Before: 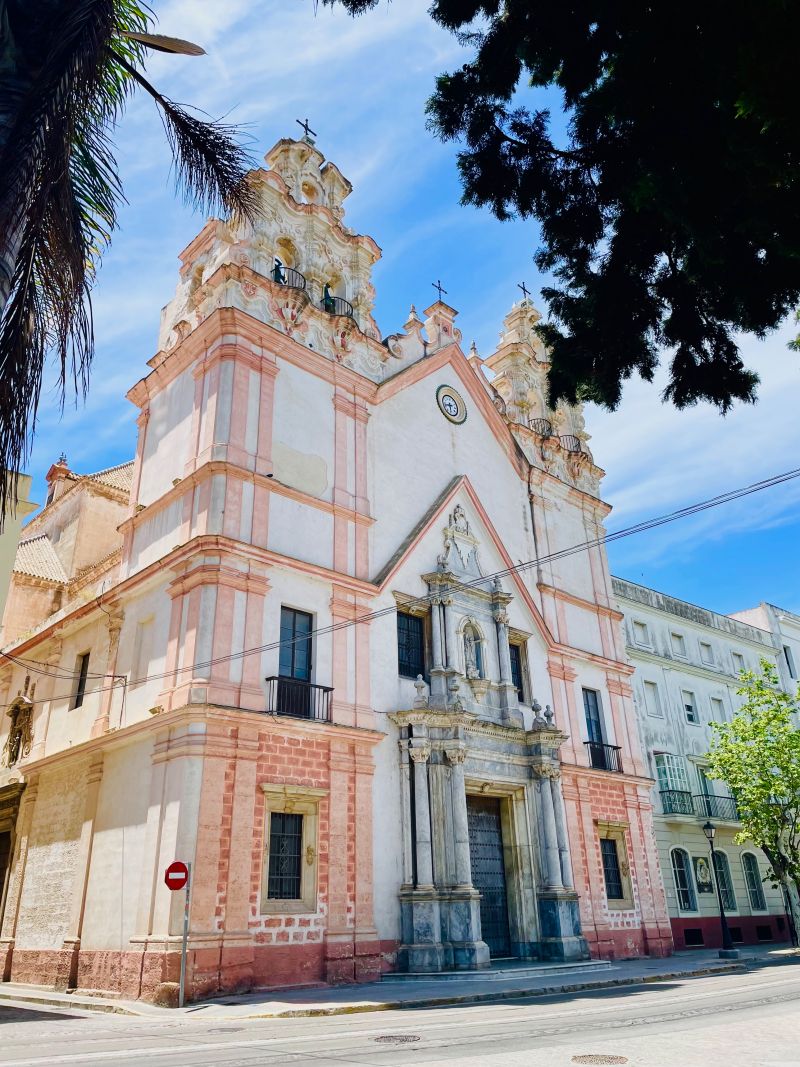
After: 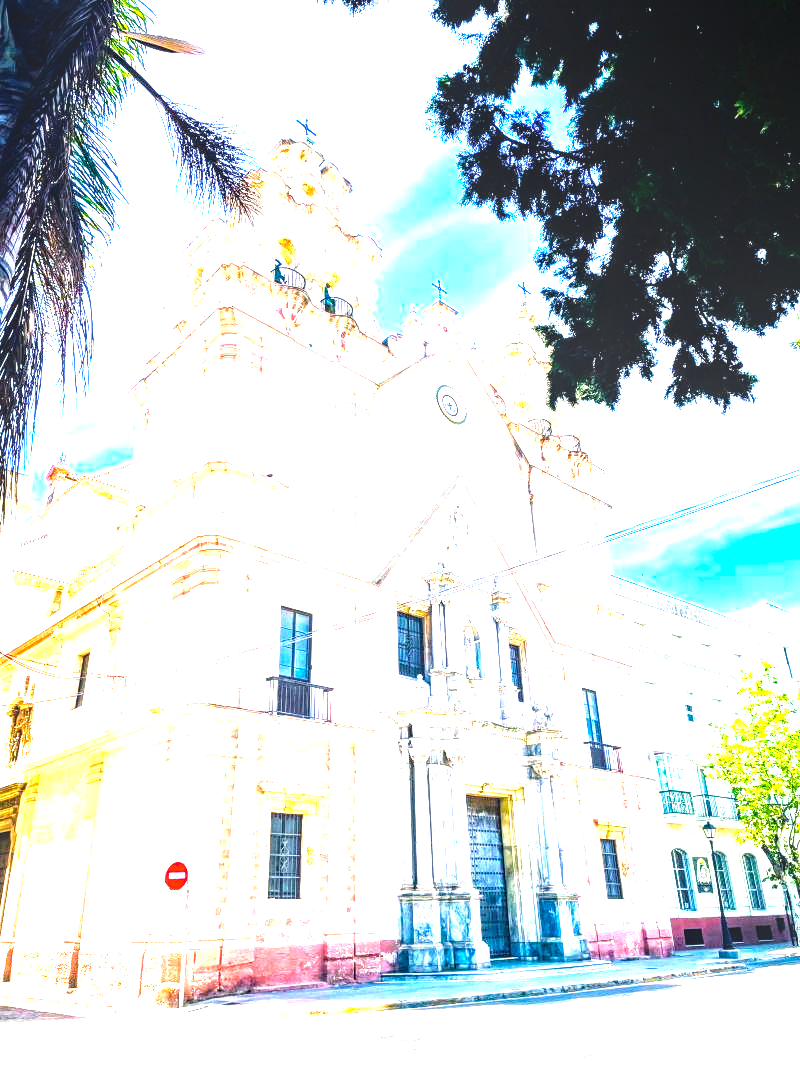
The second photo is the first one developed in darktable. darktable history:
color balance rgb: power › luminance -7.752%, power › chroma 1.121%, power › hue 218.2°, highlights gain › chroma 1.55%, highlights gain › hue 310.42°, linear chroma grading › global chroma 0.766%, perceptual saturation grading › global saturation 25.074%, global vibrance 20%
exposure: black level correction 0, exposure 1.687 EV, compensate highlight preservation false
tone equalizer: -8 EV -1.11 EV, -7 EV -0.995 EV, -6 EV -0.899 EV, -5 EV -0.594 EV, -3 EV 0.6 EV, -2 EV 0.882 EV, -1 EV 0.998 EV, +0 EV 1.07 EV
local contrast: highlights 59%, detail 146%
